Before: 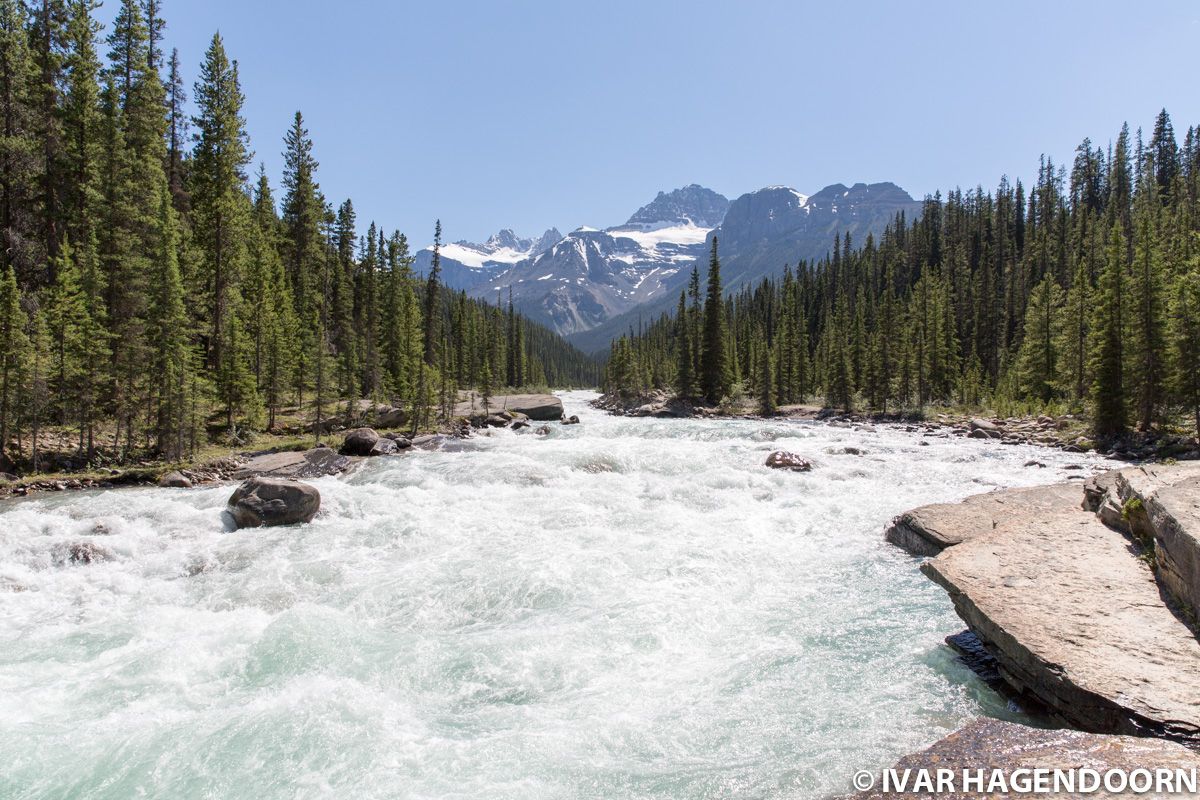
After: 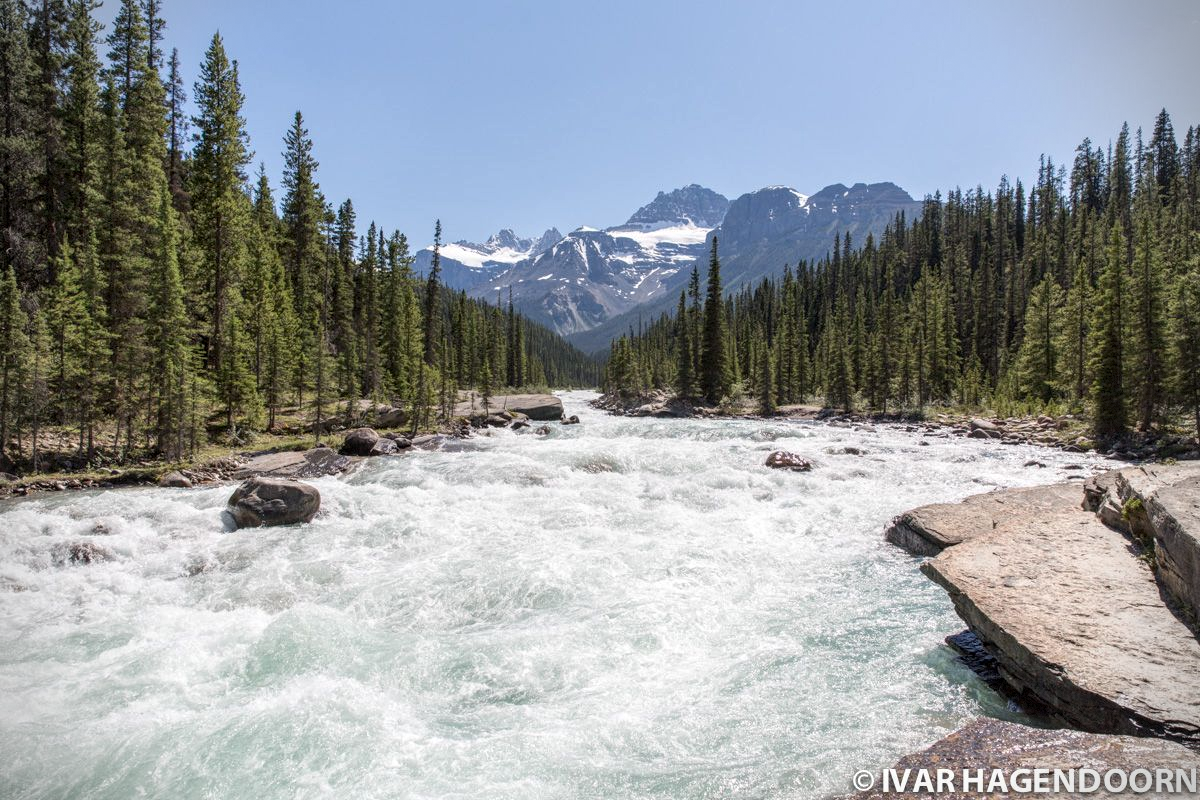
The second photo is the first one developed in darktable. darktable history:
vignetting: dithering 8-bit output, unbound false
local contrast: on, module defaults
